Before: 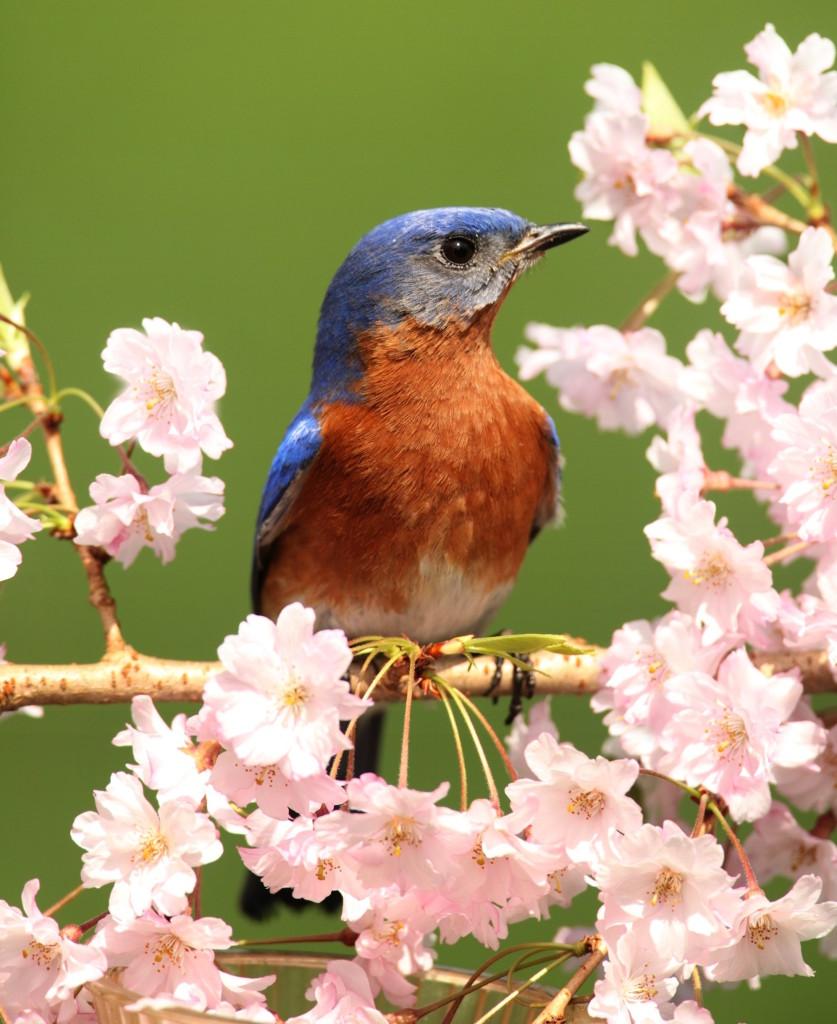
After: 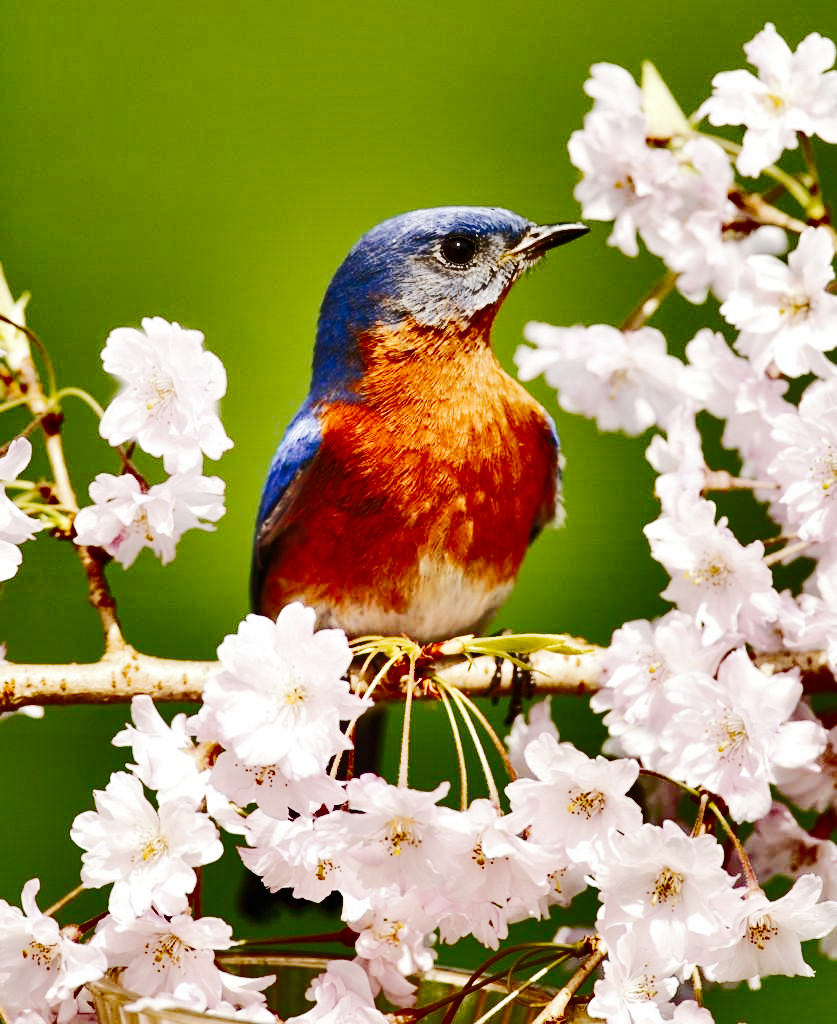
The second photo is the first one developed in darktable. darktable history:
sharpen: amount 0.2
shadows and highlights: shadows 20.91, highlights -82.73, soften with gaussian
tone curve: curves: ch0 [(0, 0) (0.003, 0.004) (0.011, 0.015) (0.025, 0.034) (0.044, 0.061) (0.069, 0.095) (0.1, 0.137) (0.136, 0.186) (0.177, 0.243) (0.224, 0.307) (0.277, 0.416) (0.335, 0.533) (0.399, 0.641) (0.468, 0.748) (0.543, 0.829) (0.623, 0.886) (0.709, 0.924) (0.801, 0.951) (0.898, 0.975) (1, 1)], preserve colors none
